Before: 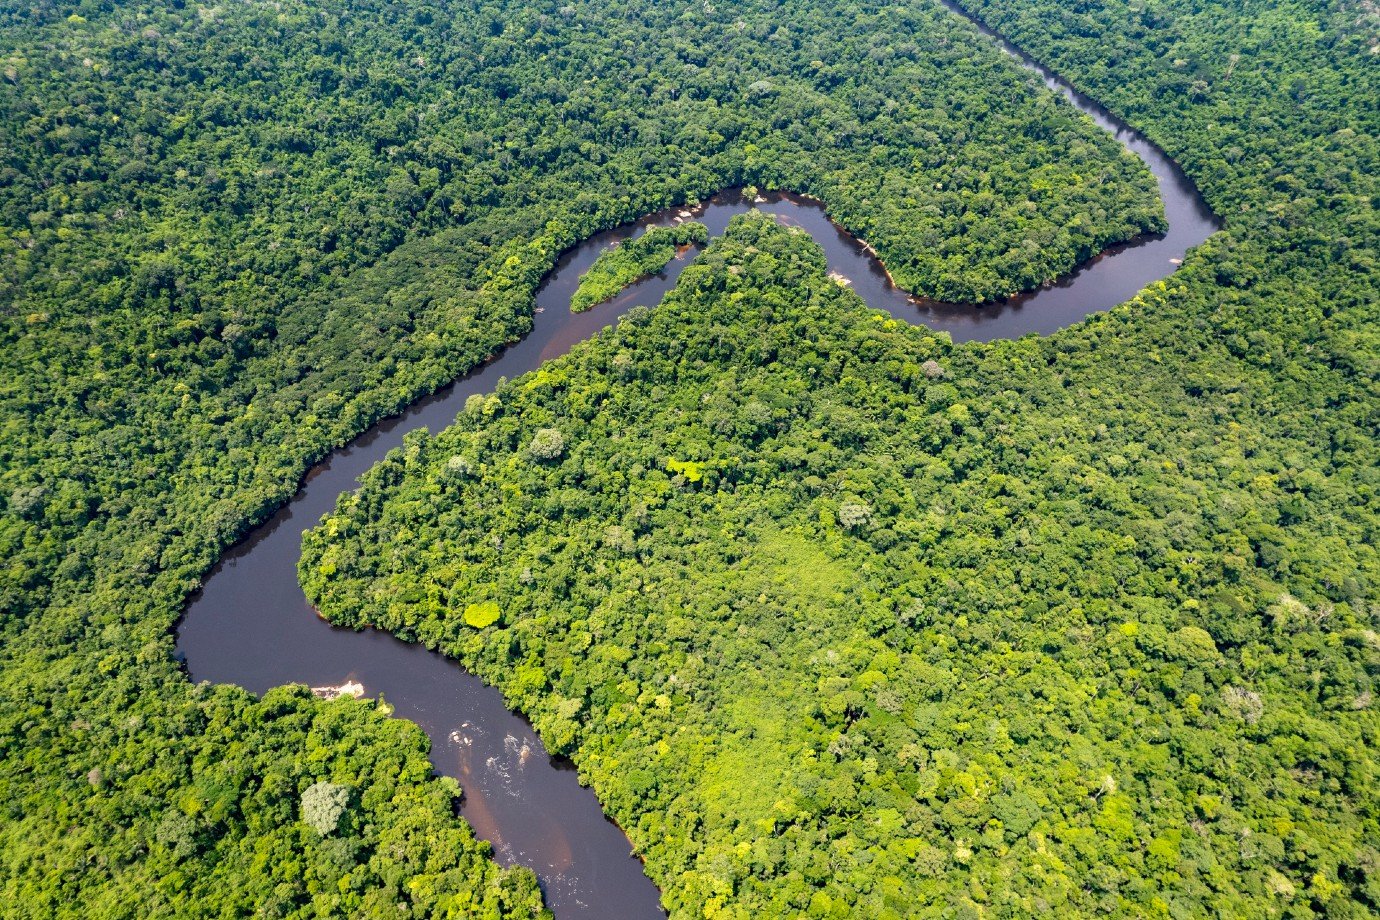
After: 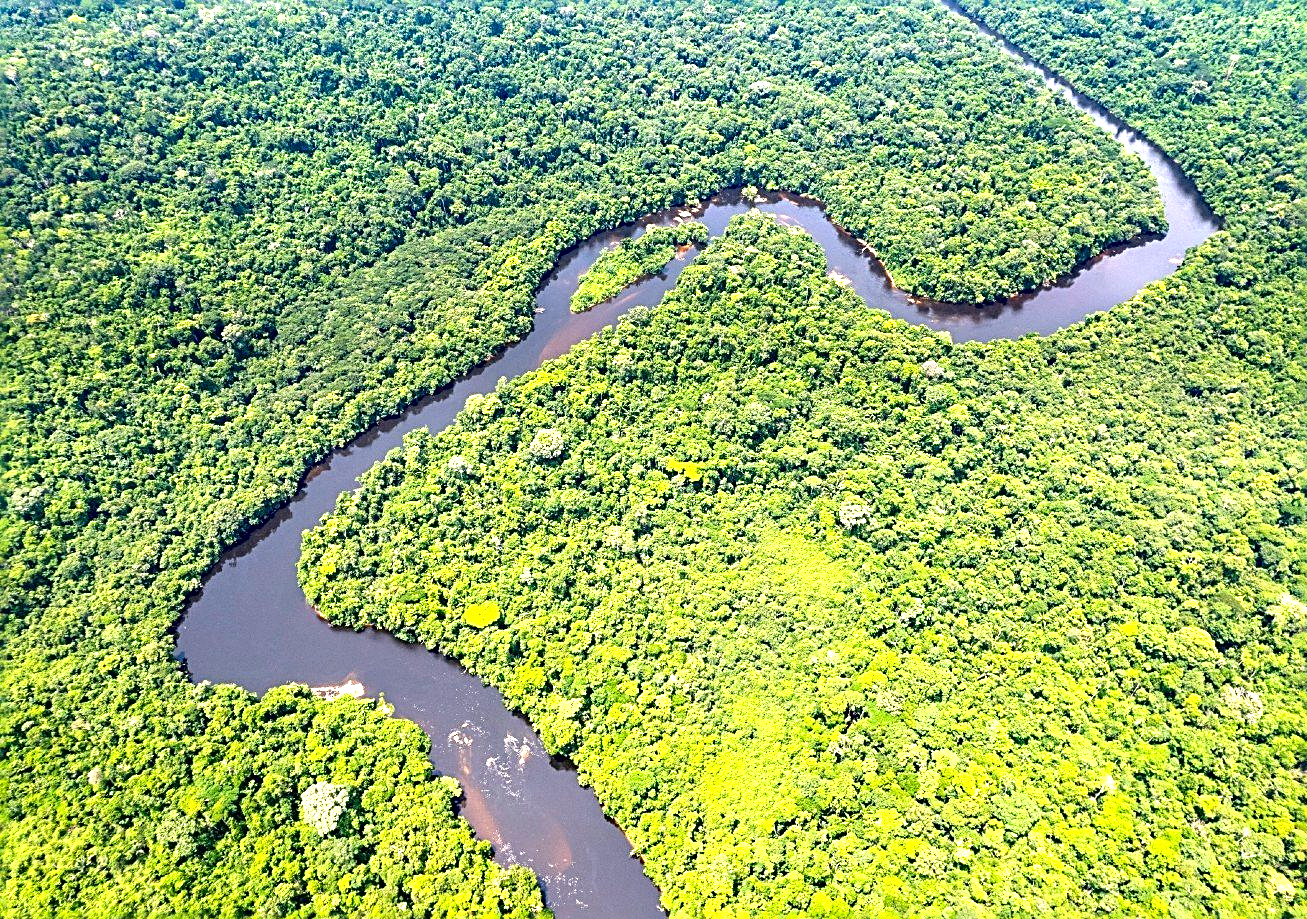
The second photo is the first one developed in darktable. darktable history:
exposure: black level correction 0.002, exposure 1.302 EV, compensate highlight preservation false
crop and rotate: left 0%, right 5.226%
sharpen: radius 2.676, amount 0.655
contrast brightness saturation: contrast -0.01, brightness -0.009, saturation 0.041
